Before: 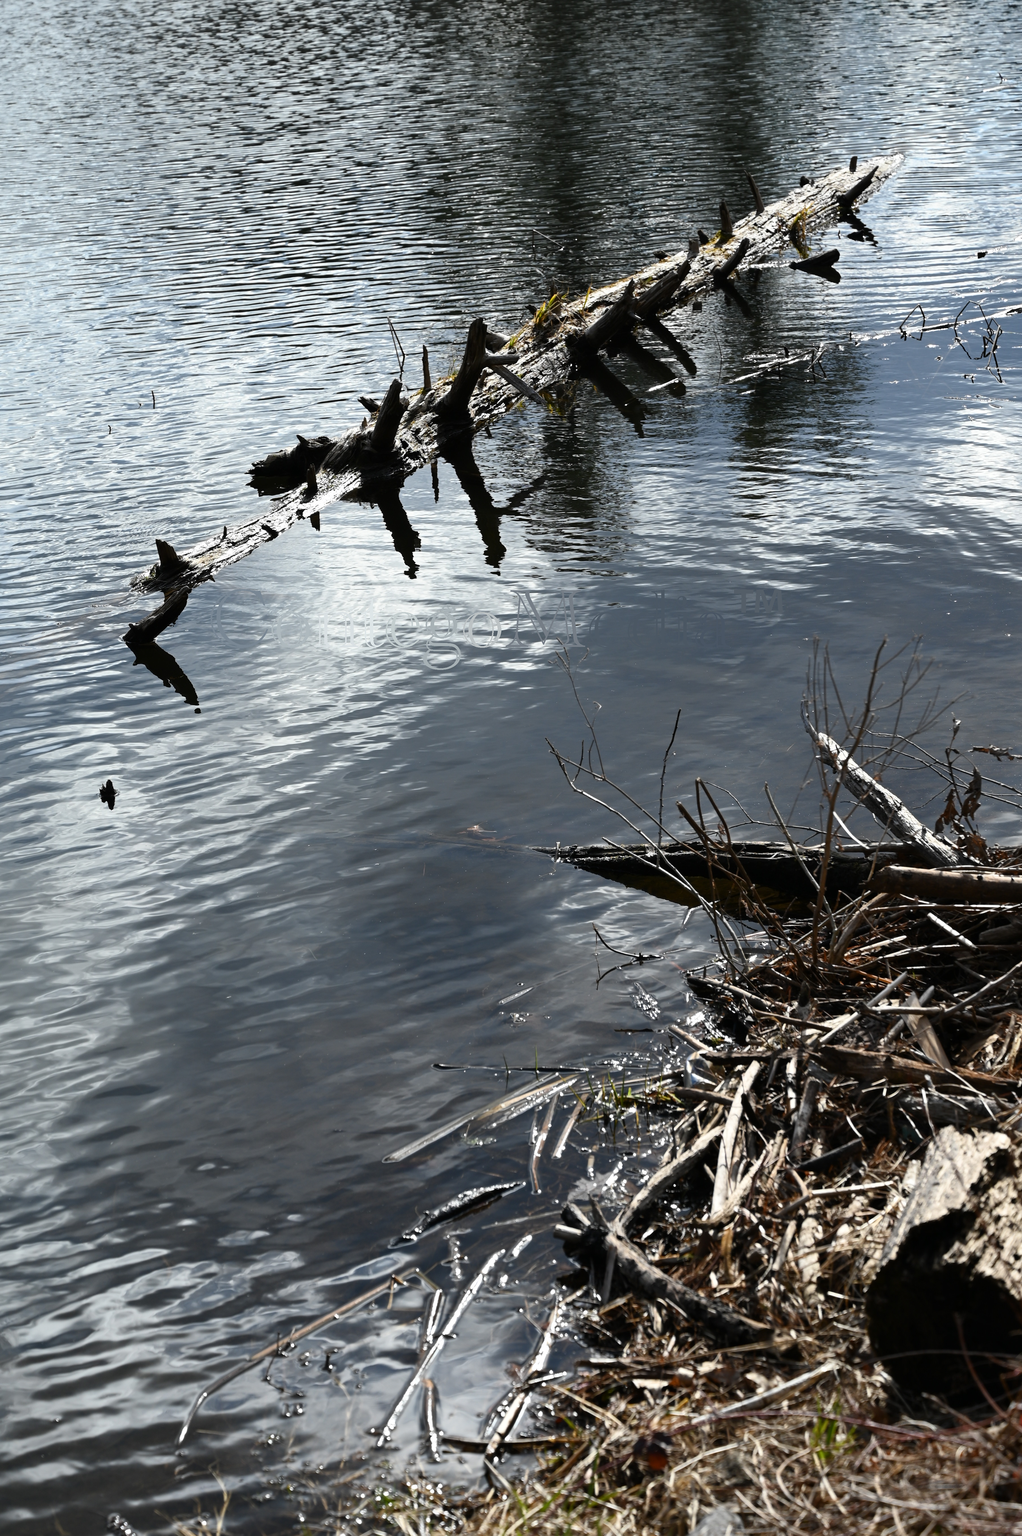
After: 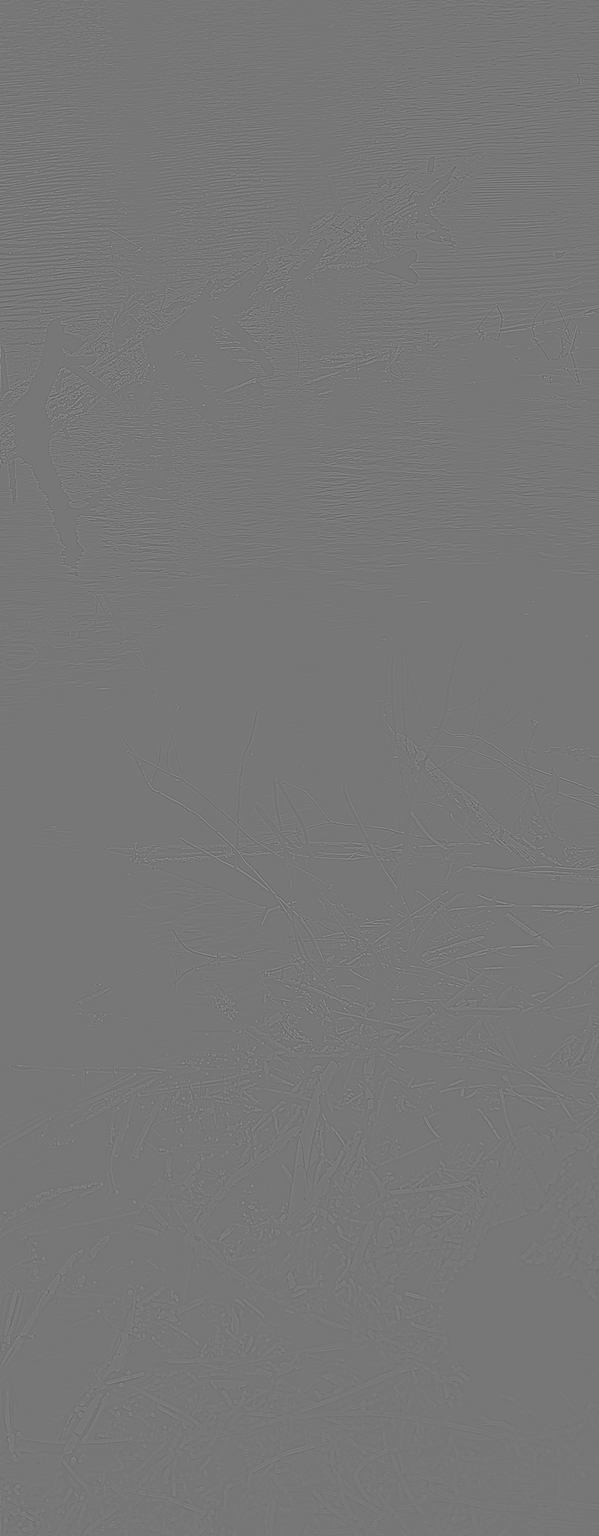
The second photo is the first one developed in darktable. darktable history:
highpass: sharpness 5.84%, contrast boost 8.44%
white balance: red 1.05, blue 1.072
crop: left 41.402%
